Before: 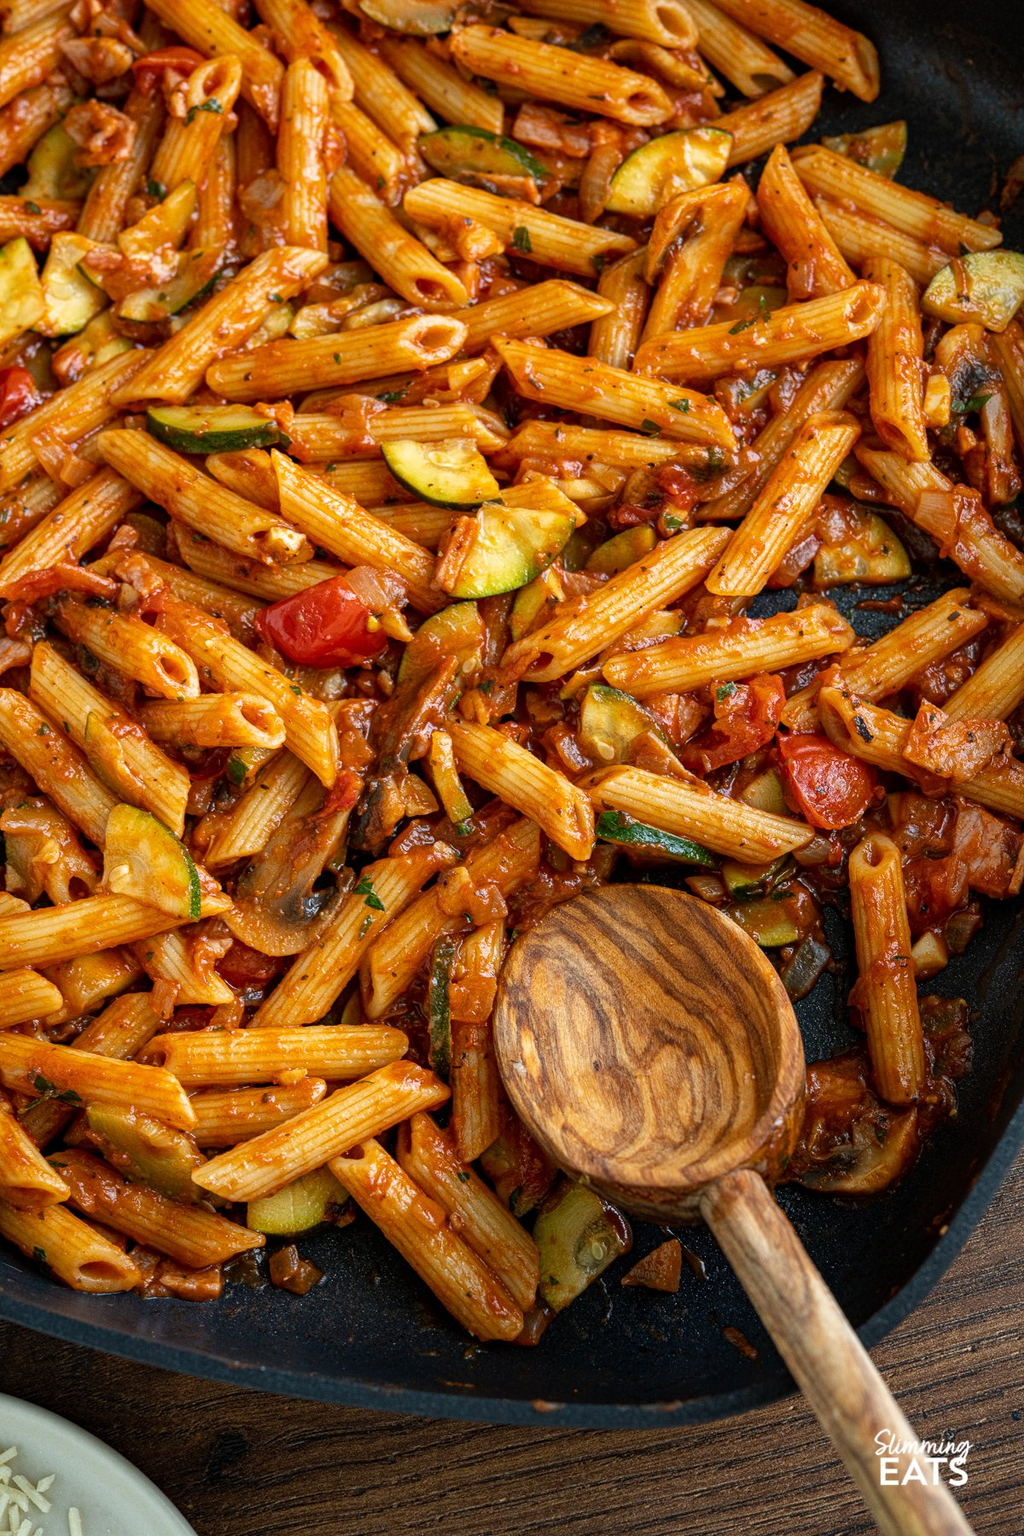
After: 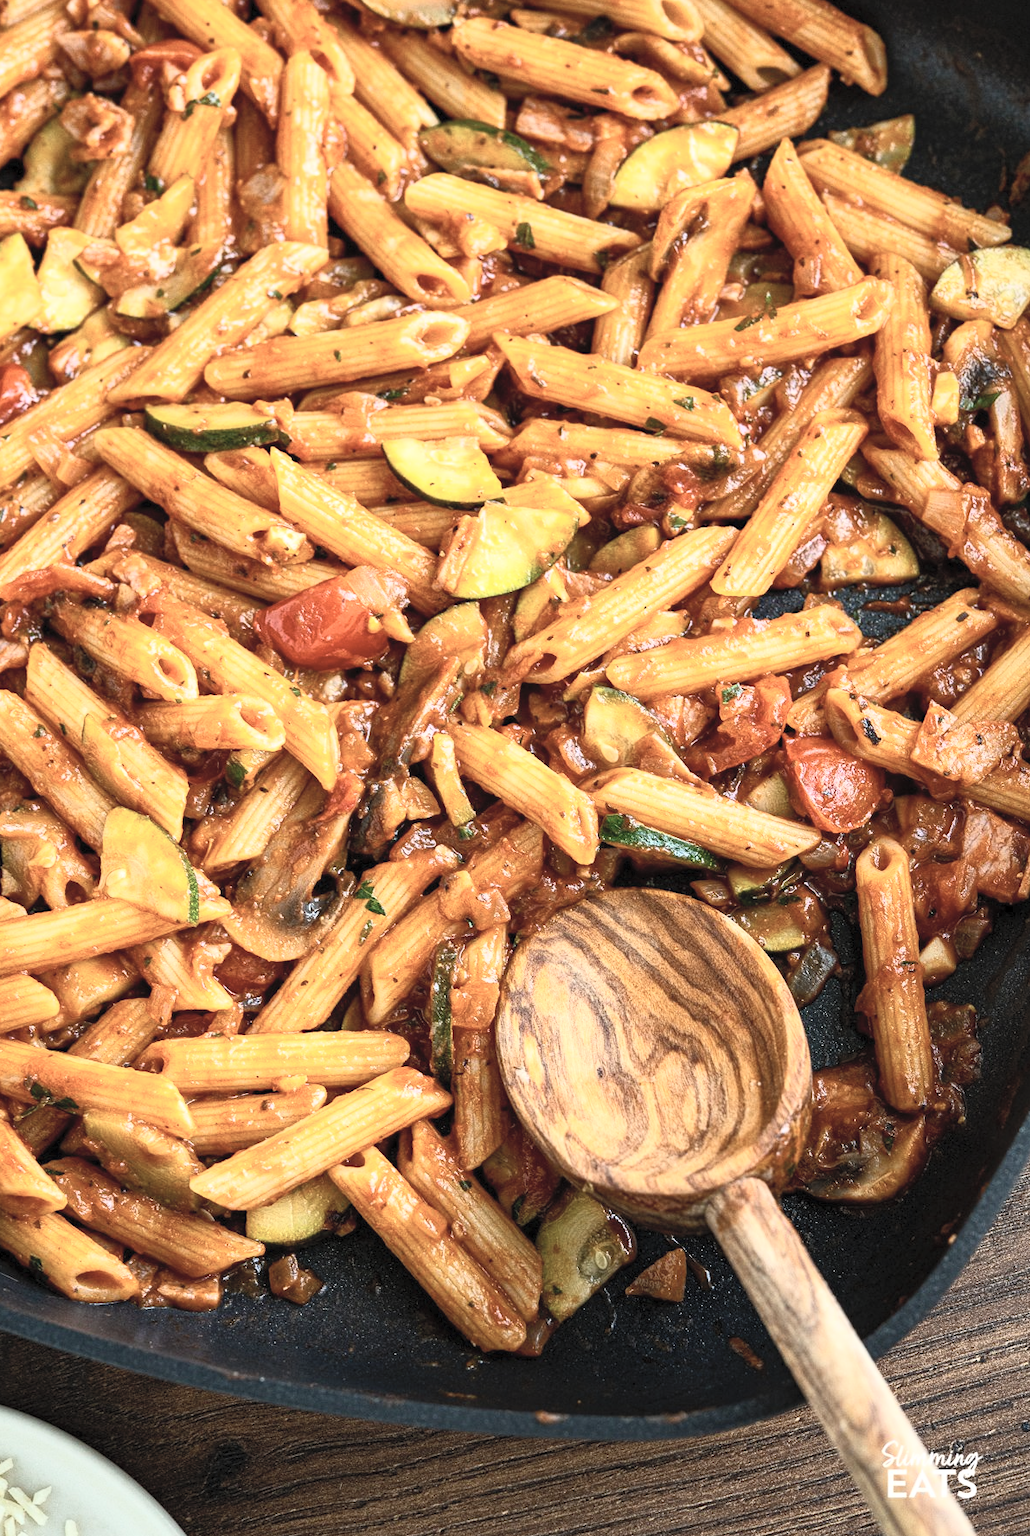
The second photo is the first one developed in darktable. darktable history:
crop: left 0.457%, top 0.5%, right 0.171%, bottom 0.827%
contrast brightness saturation: contrast 0.422, brightness 0.55, saturation -0.195
